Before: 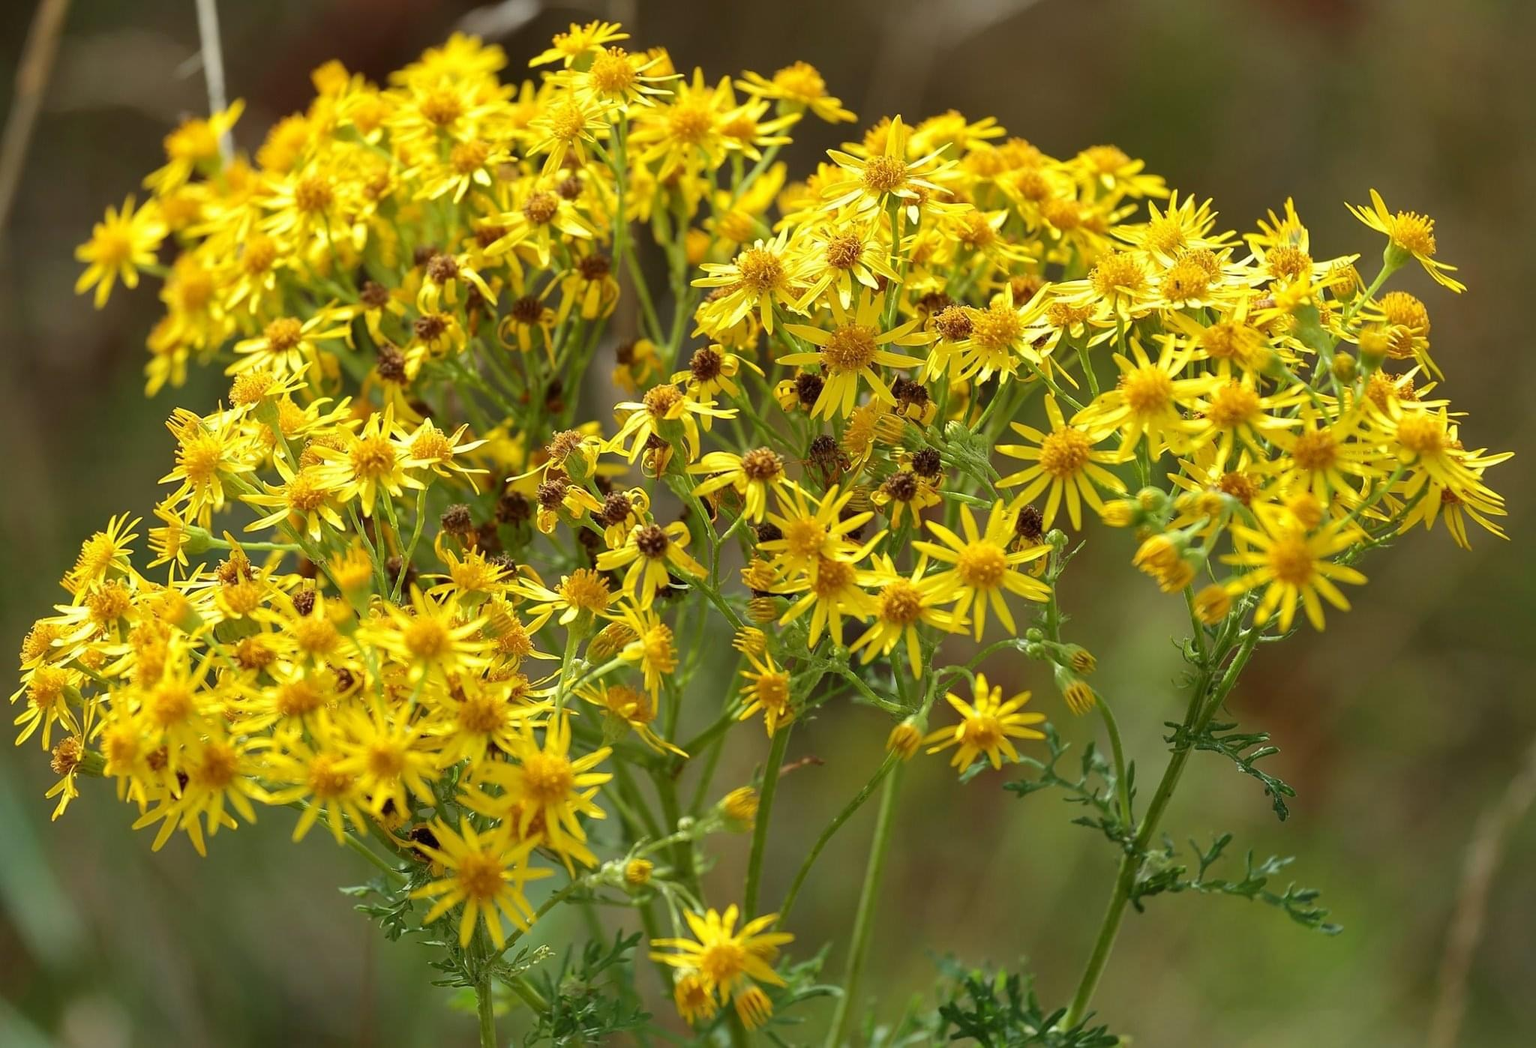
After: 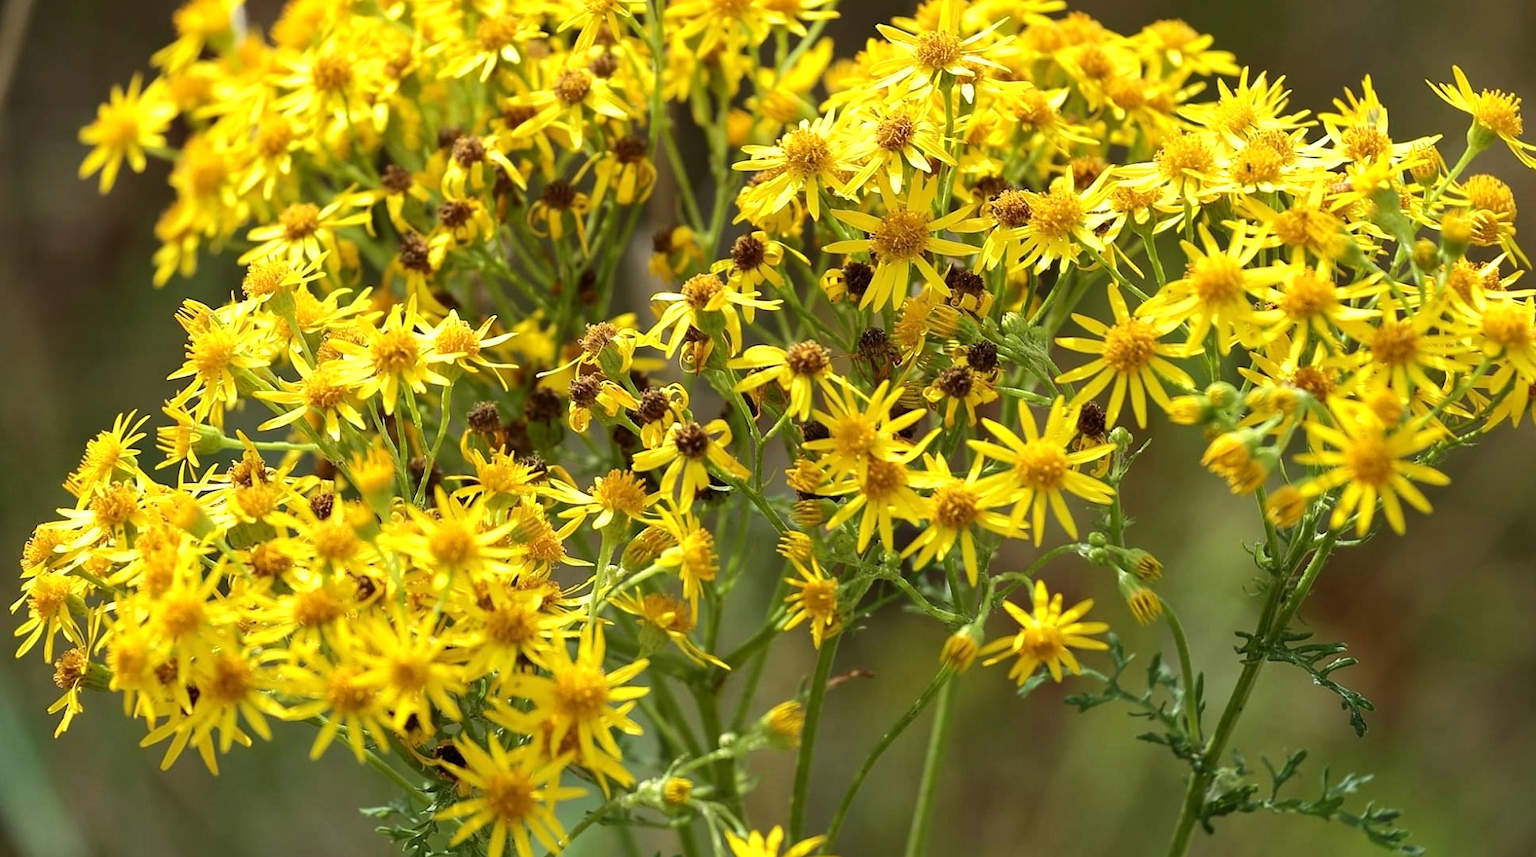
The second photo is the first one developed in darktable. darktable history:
crop and rotate: angle 0.06°, top 12.061%, right 5.612%, bottom 10.641%
tone equalizer: -8 EV -0.445 EV, -7 EV -0.397 EV, -6 EV -0.354 EV, -5 EV -0.231 EV, -3 EV 0.193 EV, -2 EV 0.304 EV, -1 EV 0.37 EV, +0 EV 0.413 EV, edges refinement/feathering 500, mask exposure compensation -1.57 EV, preserve details no
